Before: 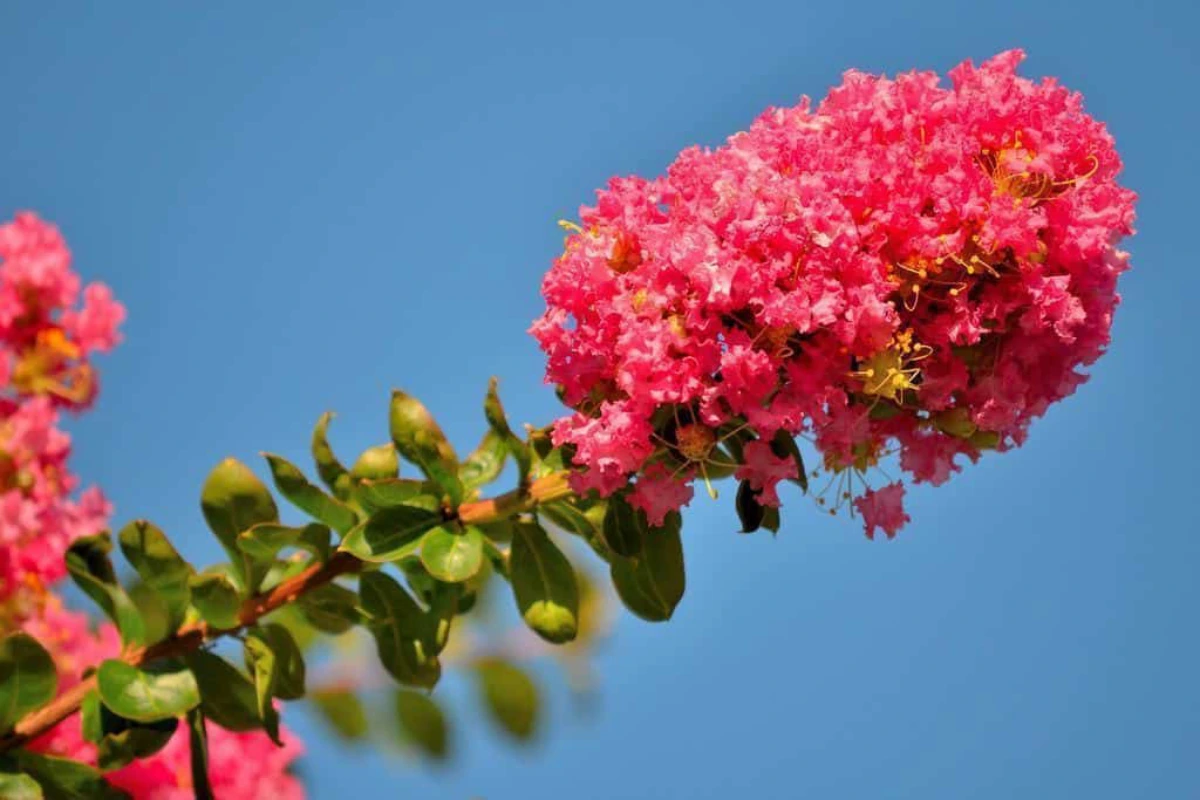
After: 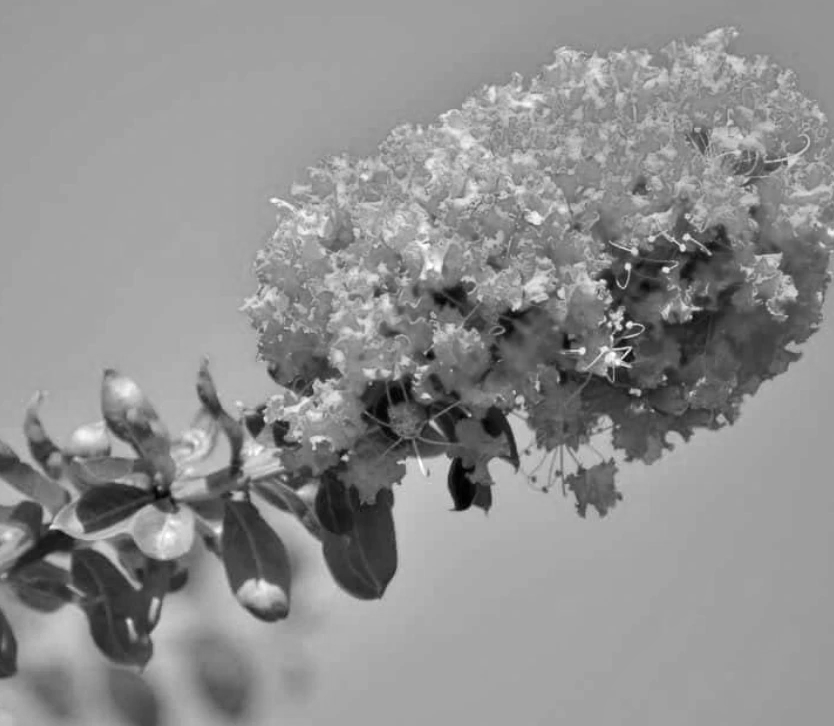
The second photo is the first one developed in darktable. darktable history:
crop and rotate: left 24.034%, top 2.838%, right 6.406%, bottom 6.299%
exposure: black level correction 0, exposure 0.5 EV, compensate highlight preservation false
monochrome: on, module defaults
